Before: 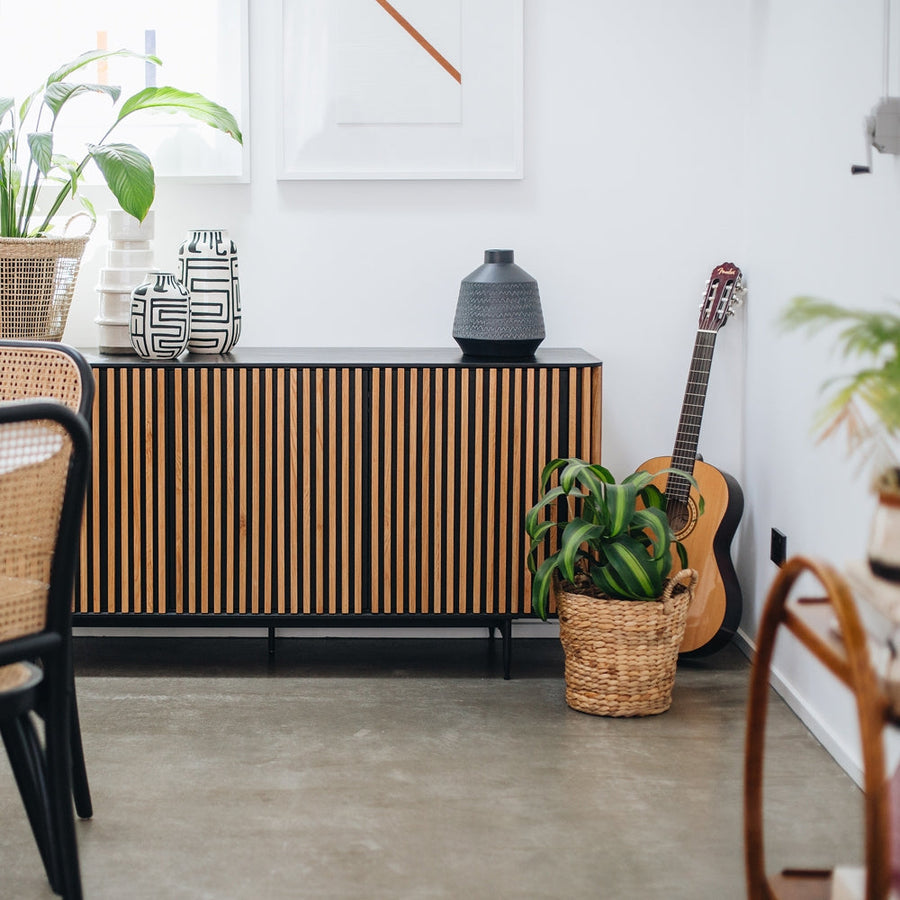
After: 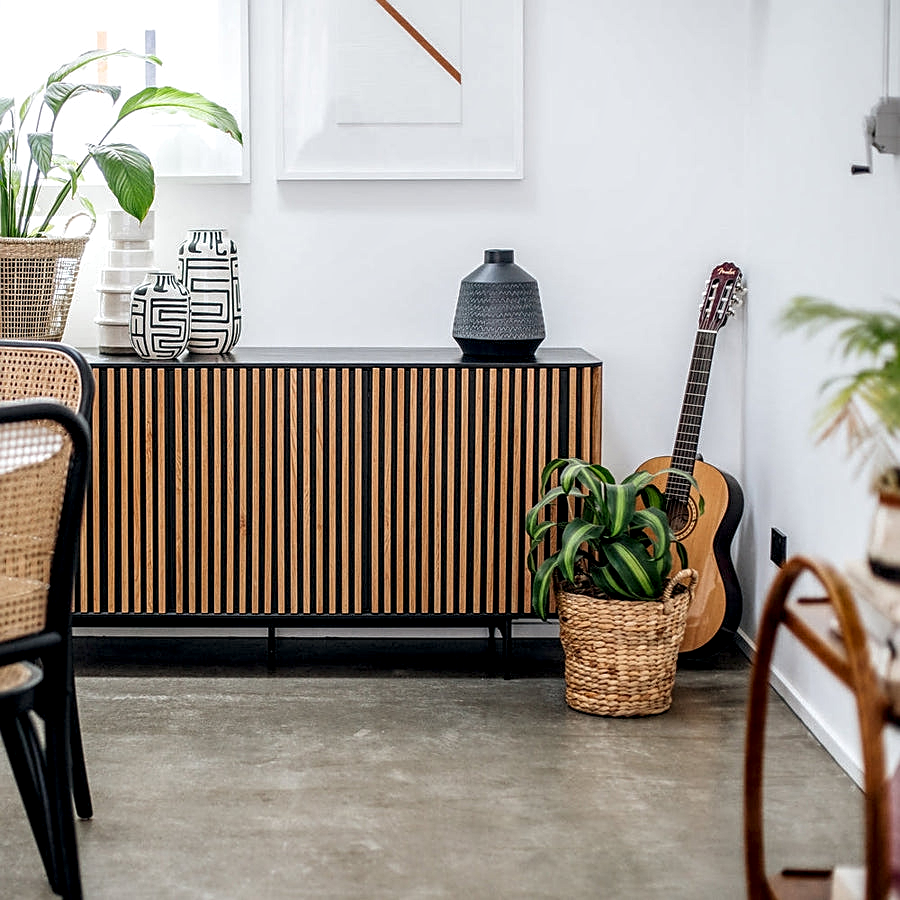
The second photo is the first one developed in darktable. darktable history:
local contrast: highlights 60%, shadows 60%, detail 160%
sharpen: on, module defaults
